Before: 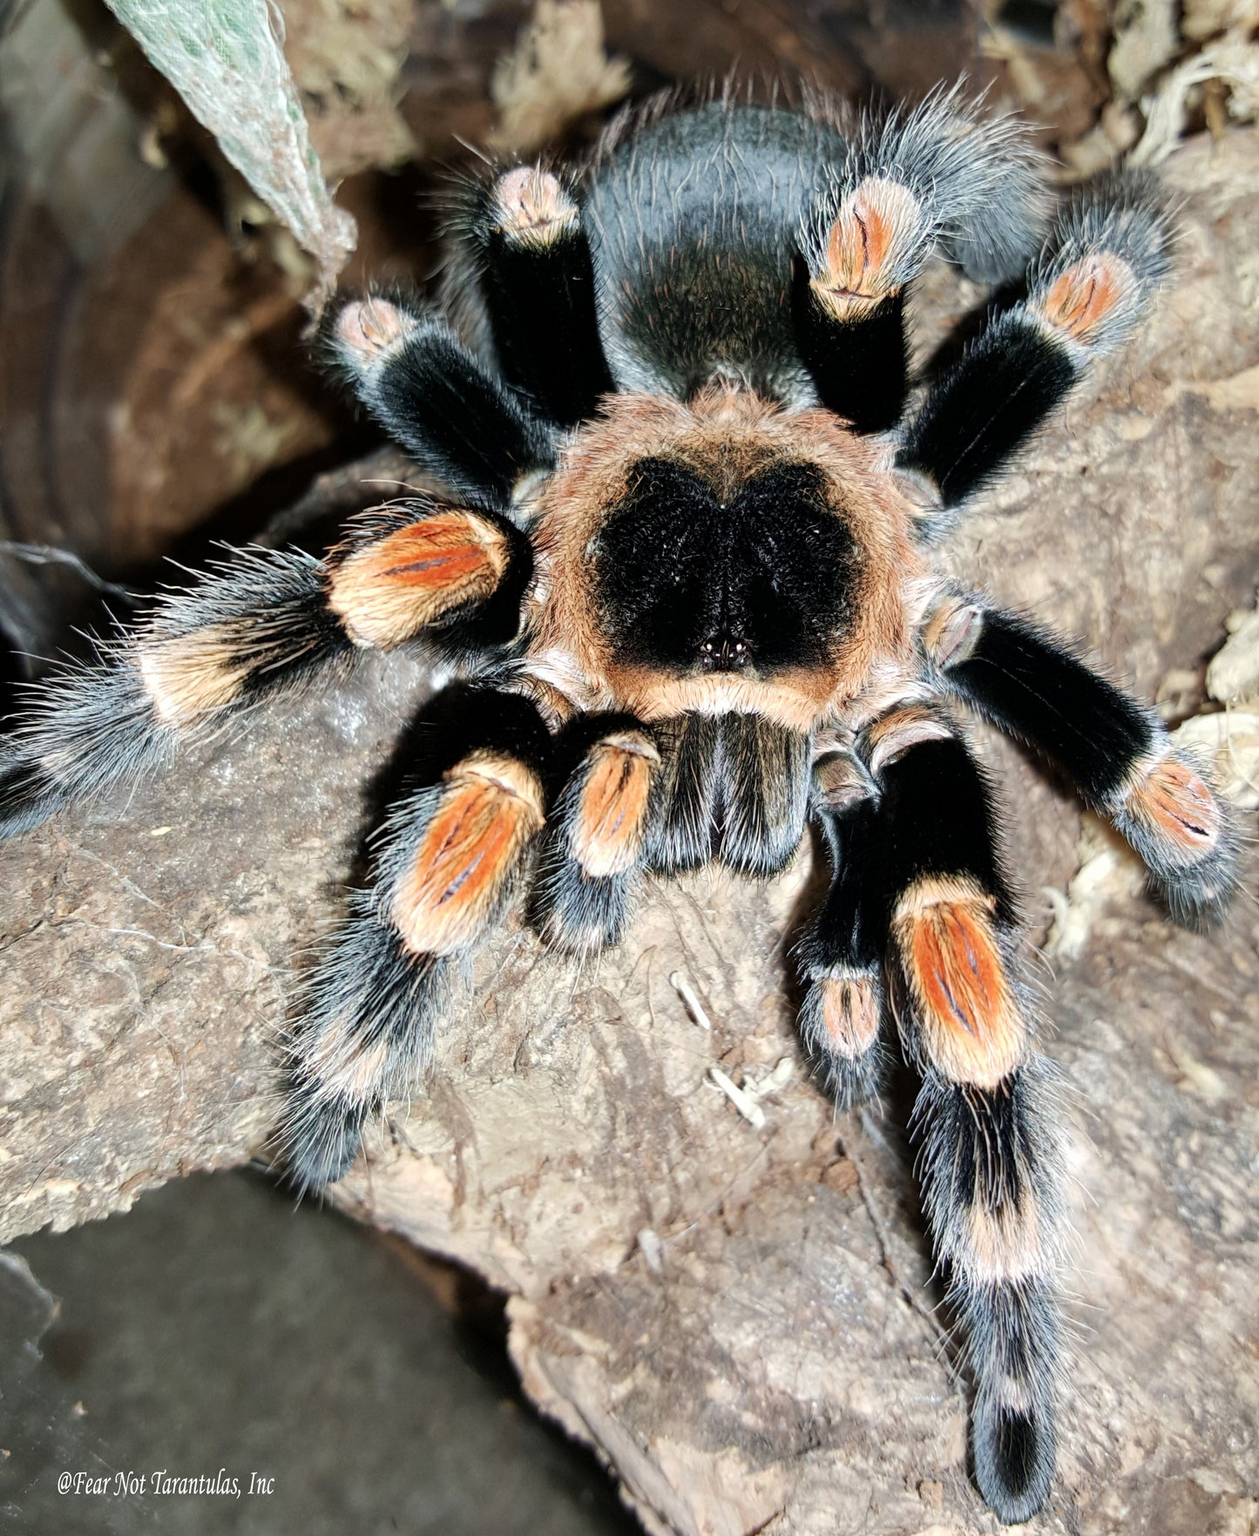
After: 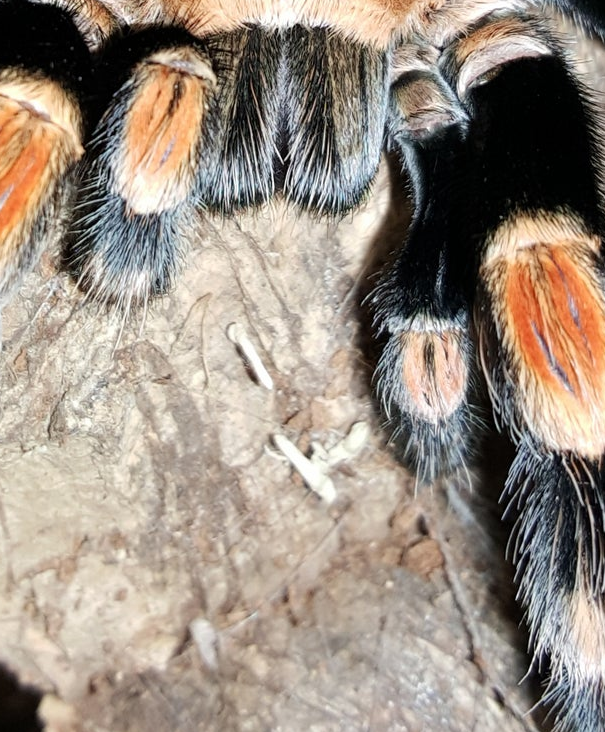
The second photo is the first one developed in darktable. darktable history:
crop: left 37.541%, top 44.97%, right 20.531%, bottom 13.468%
